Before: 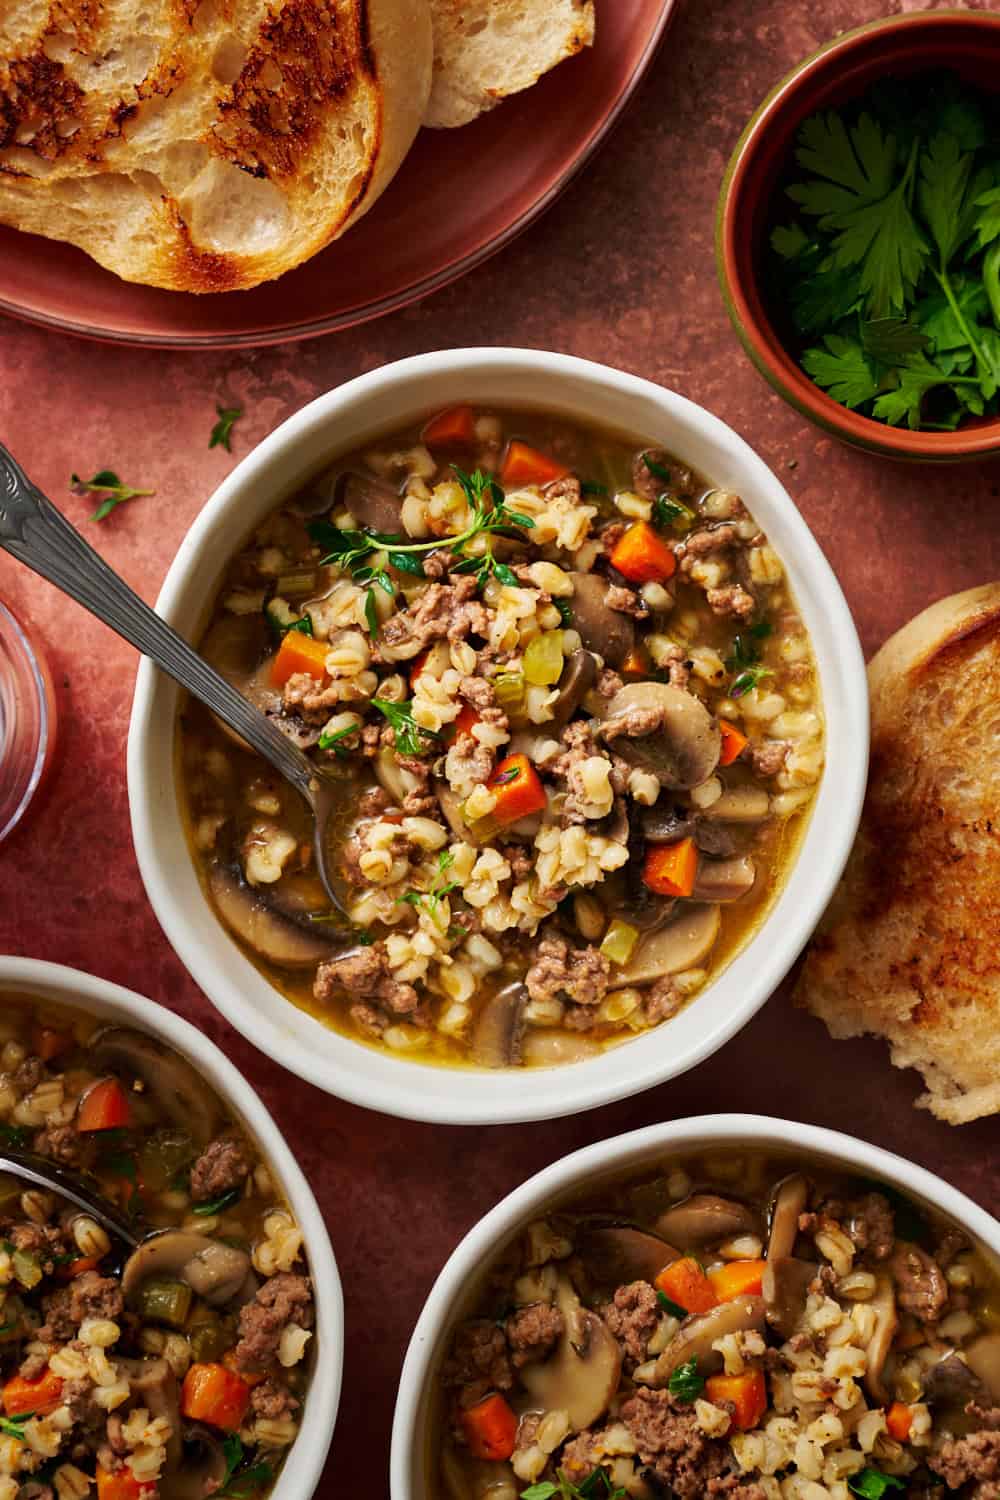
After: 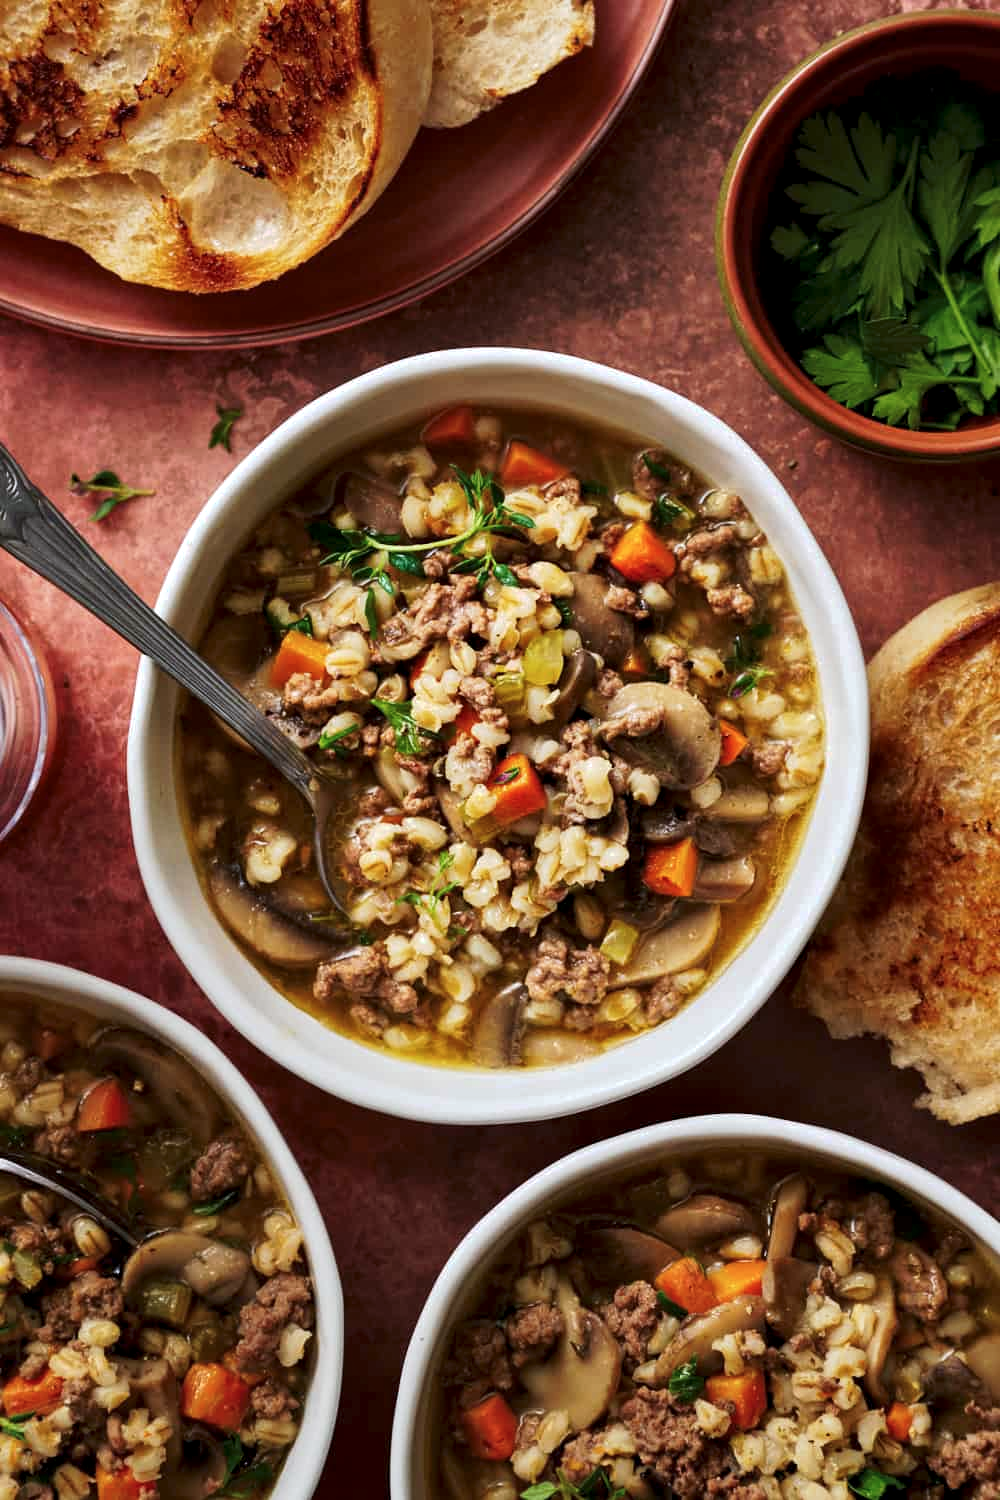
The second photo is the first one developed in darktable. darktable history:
local contrast: highlights 123%, shadows 126%, detail 140%, midtone range 0.254
white balance: red 0.976, blue 1.04
tone curve: curves: ch0 [(0, 0) (0.003, 0.032) (0.011, 0.04) (0.025, 0.058) (0.044, 0.084) (0.069, 0.107) (0.1, 0.13) (0.136, 0.158) (0.177, 0.193) (0.224, 0.236) (0.277, 0.283) (0.335, 0.335) (0.399, 0.399) (0.468, 0.467) (0.543, 0.533) (0.623, 0.612) (0.709, 0.698) (0.801, 0.776) (0.898, 0.848) (1, 1)], preserve colors none
